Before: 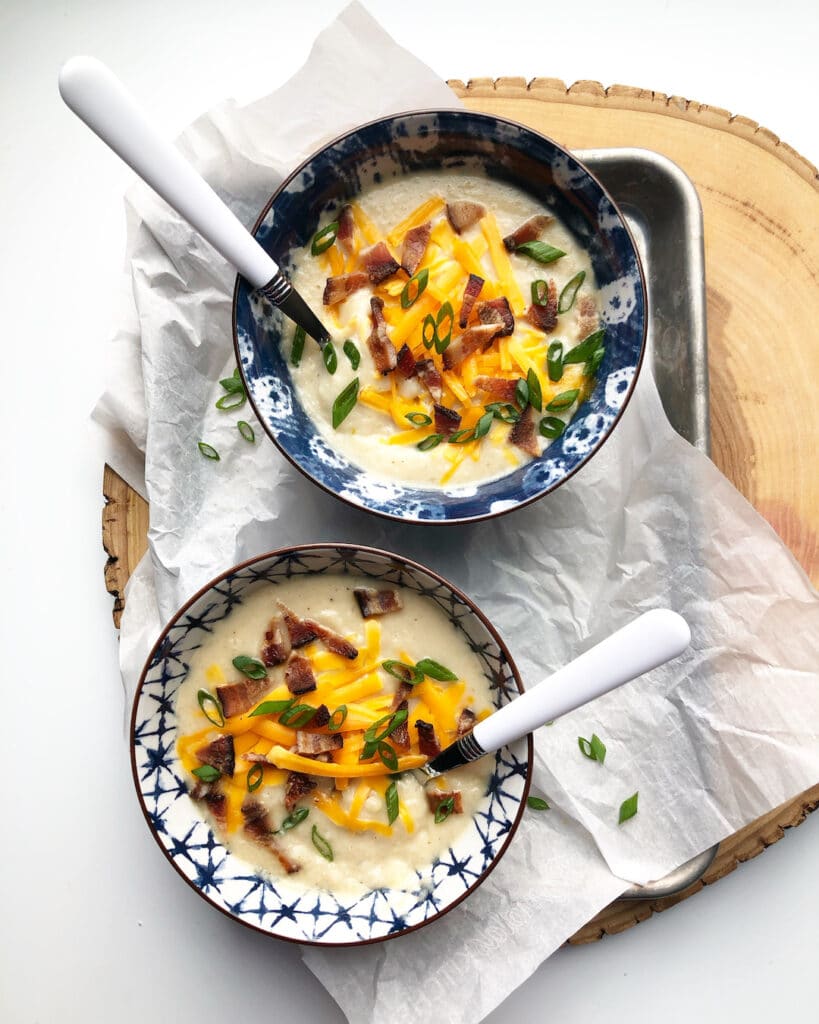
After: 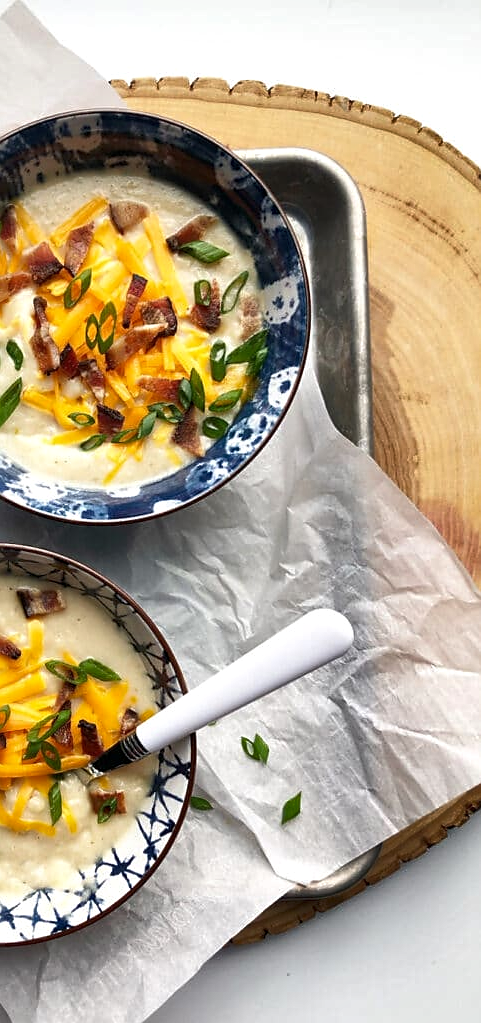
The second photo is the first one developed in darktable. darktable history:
crop: left 41.187%
shadows and highlights: highlights color adjustment 49.57%, soften with gaussian
sharpen: radius 1.903, amount 0.412, threshold 1.269
tone equalizer: on, module defaults
local contrast: highlights 102%, shadows 98%, detail 119%, midtone range 0.2
